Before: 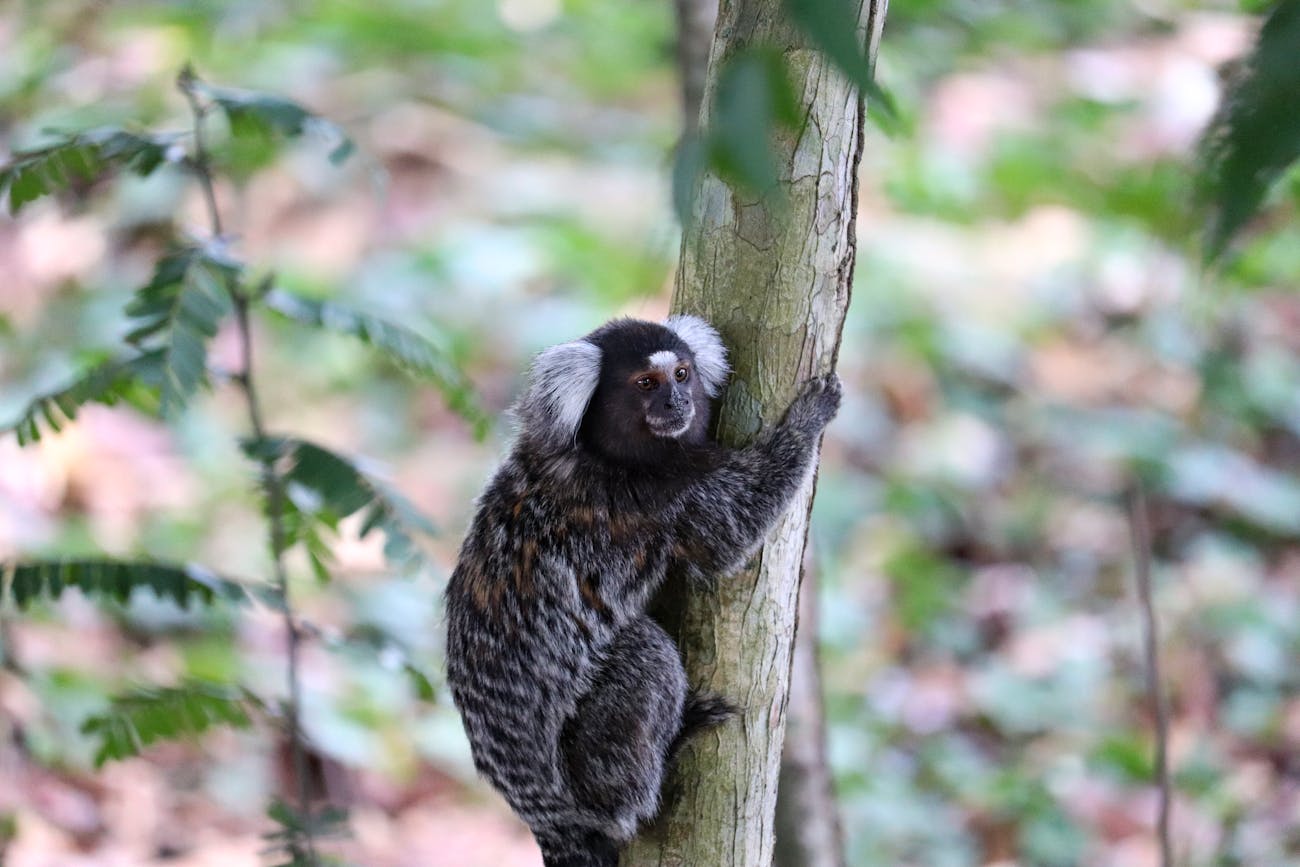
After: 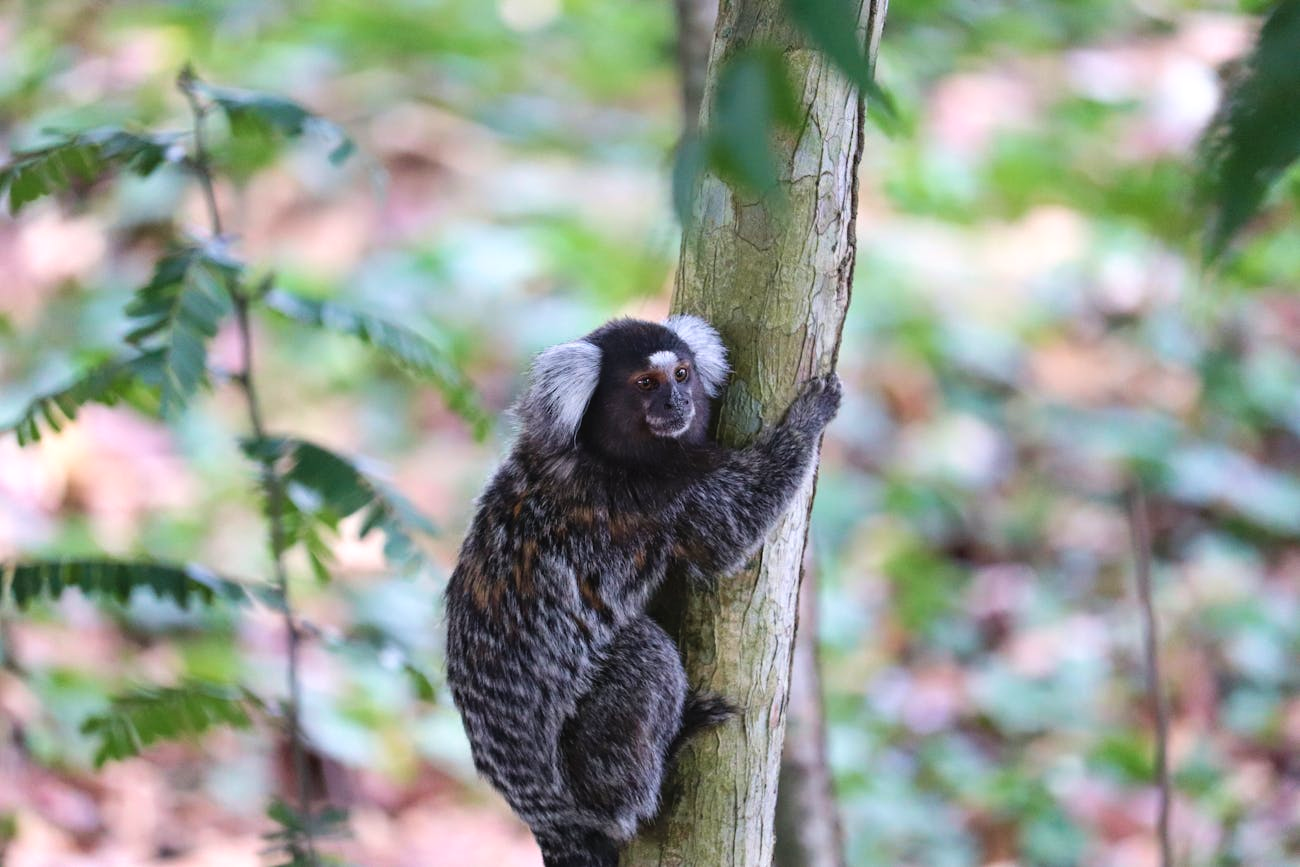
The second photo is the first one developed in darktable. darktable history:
velvia: on, module defaults
exposure: black level correction -0.003, exposure 0.036 EV, compensate highlight preservation false
